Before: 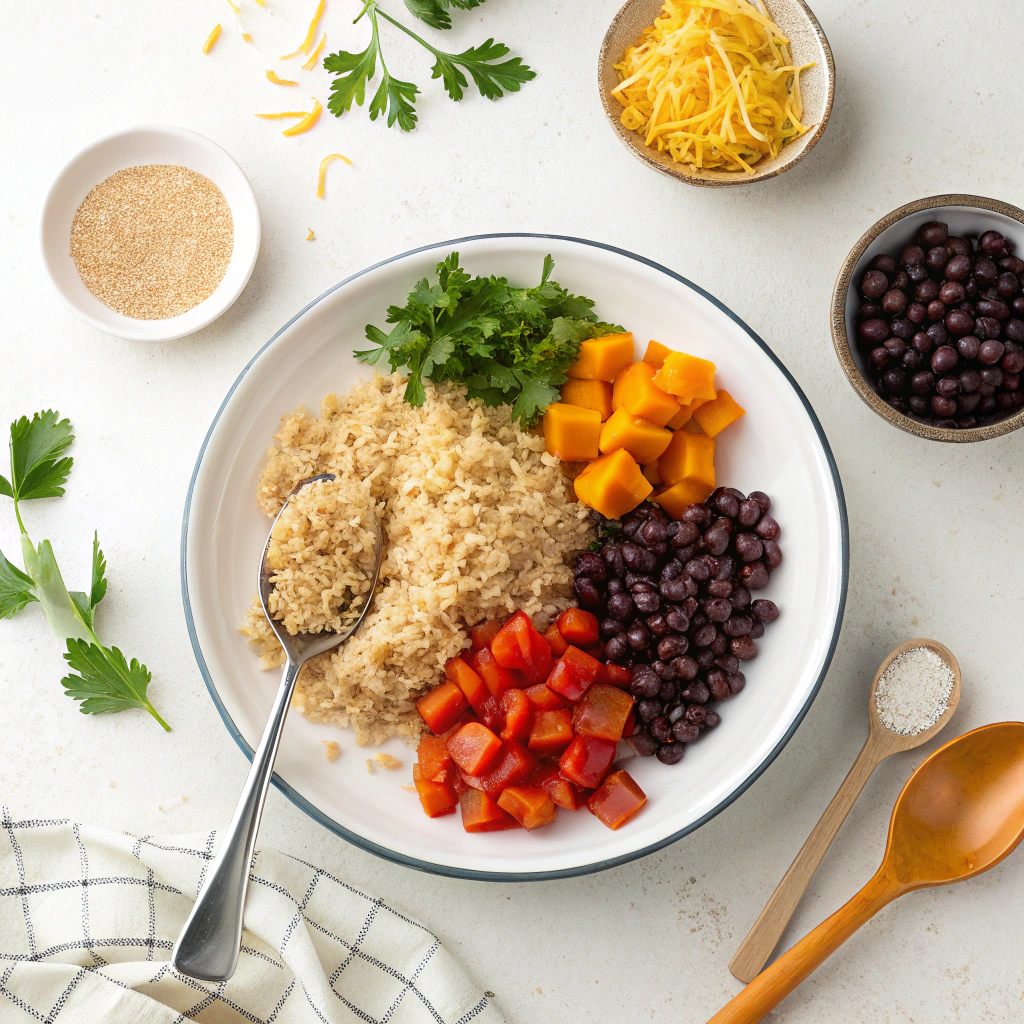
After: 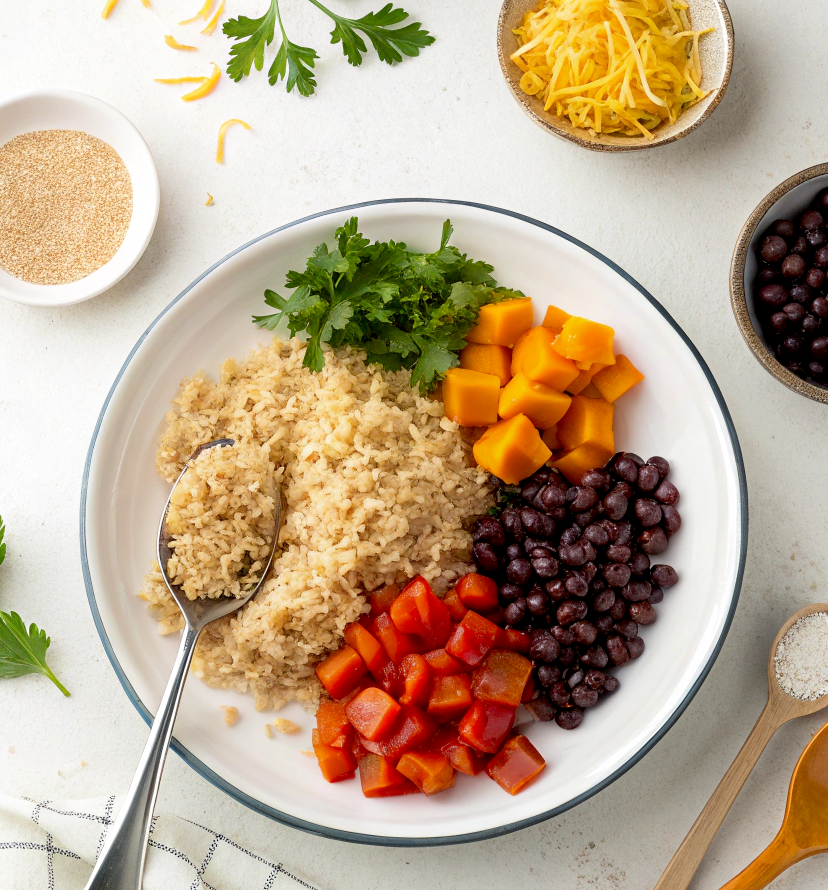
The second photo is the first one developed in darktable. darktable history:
exposure: black level correction 0.007, compensate highlight preservation false
crop: left 9.929%, top 3.475%, right 9.188%, bottom 9.529%
